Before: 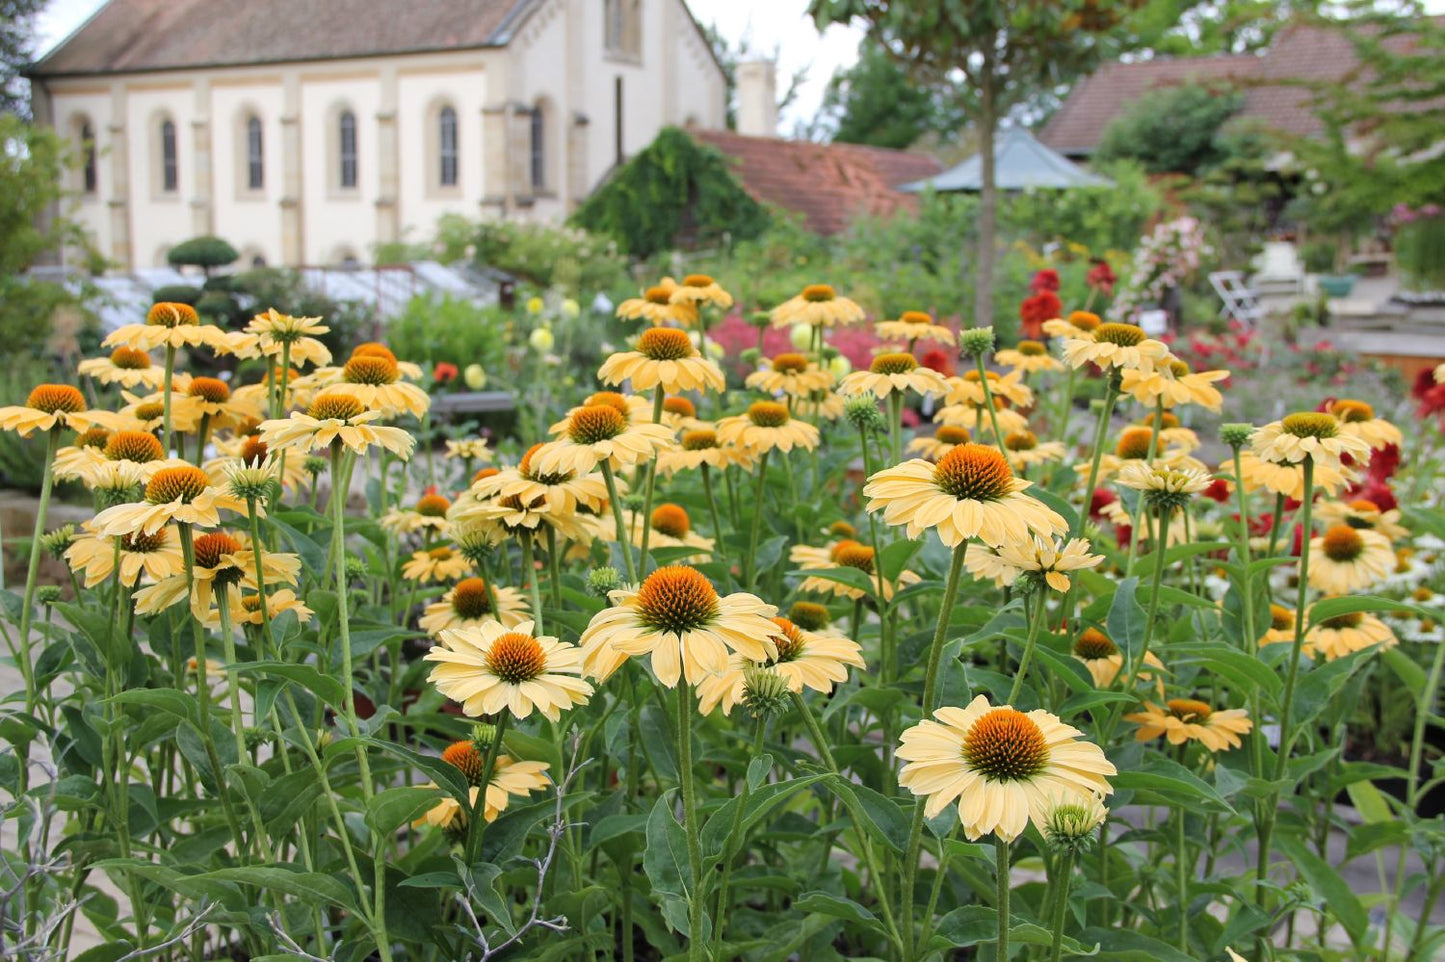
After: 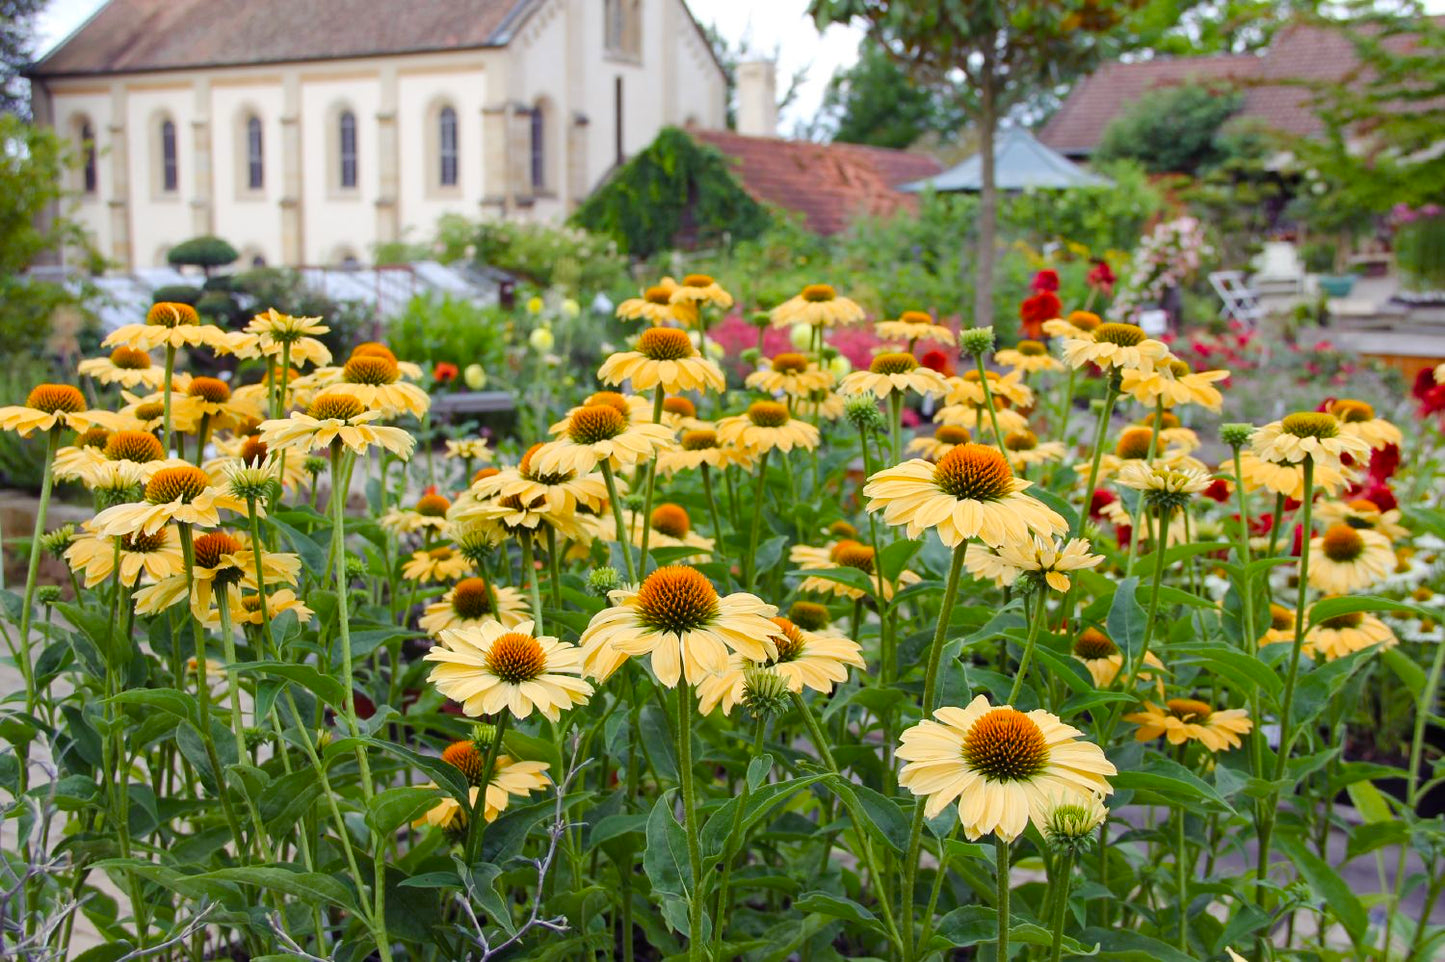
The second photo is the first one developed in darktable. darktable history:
color balance rgb: shadows lift › luminance -21.954%, shadows lift › chroma 9.037%, shadows lift › hue 285.85°, linear chroma grading › global chroma 15.277%, perceptual saturation grading › global saturation 20%, perceptual saturation grading › highlights -25.822%, perceptual saturation grading › shadows 26.109%
